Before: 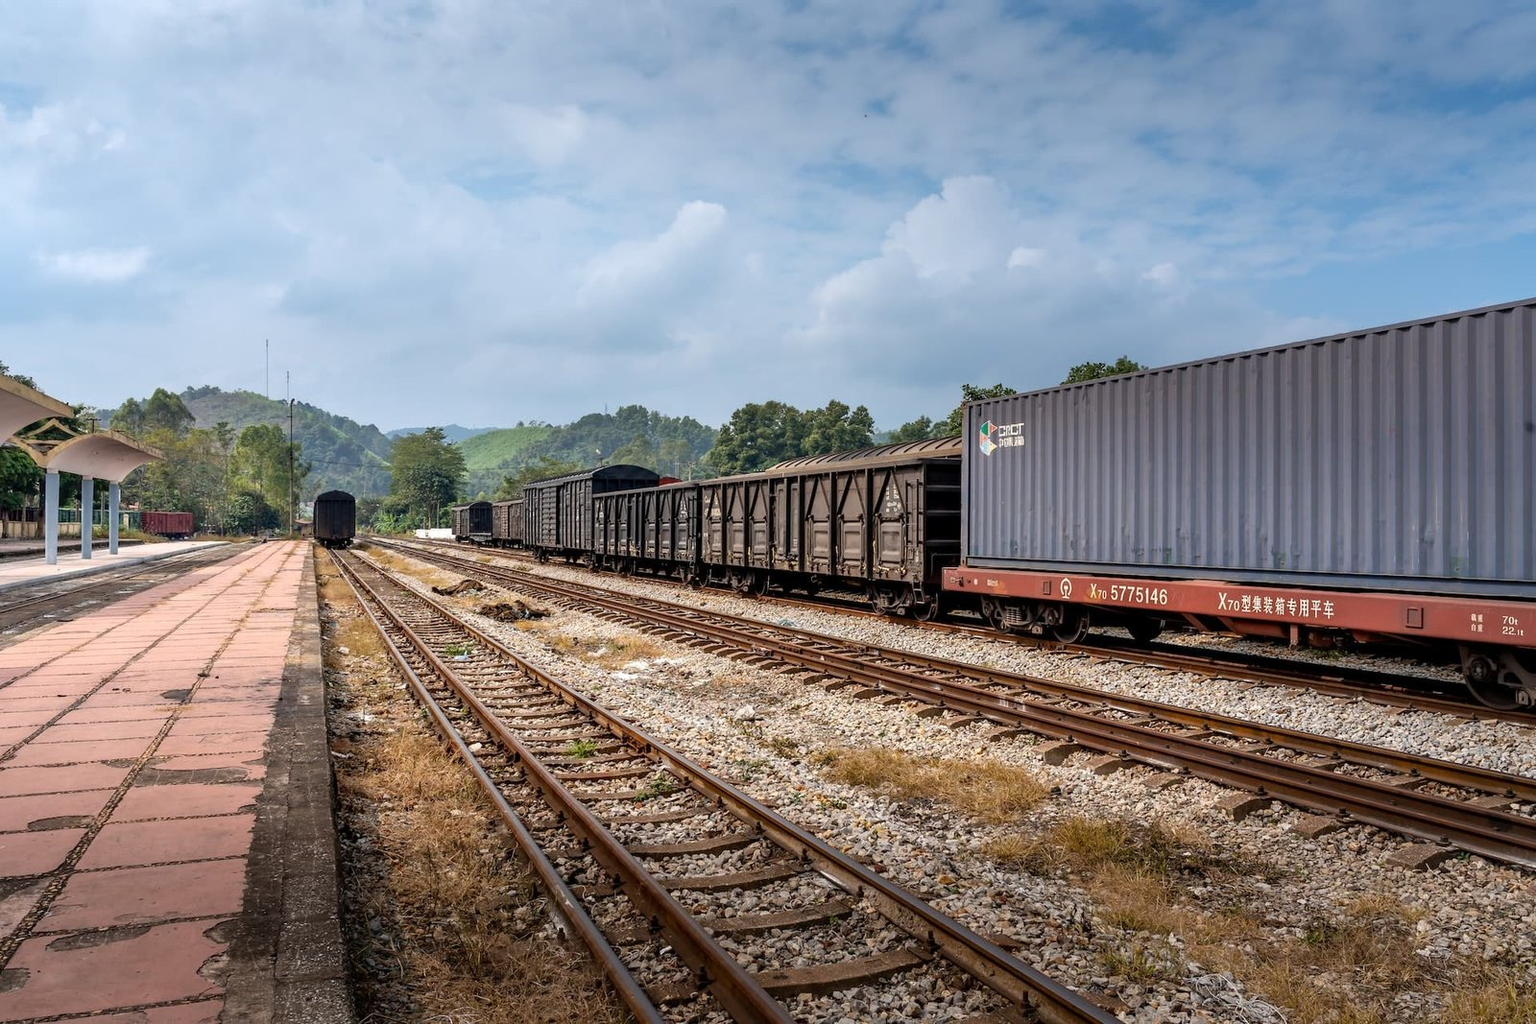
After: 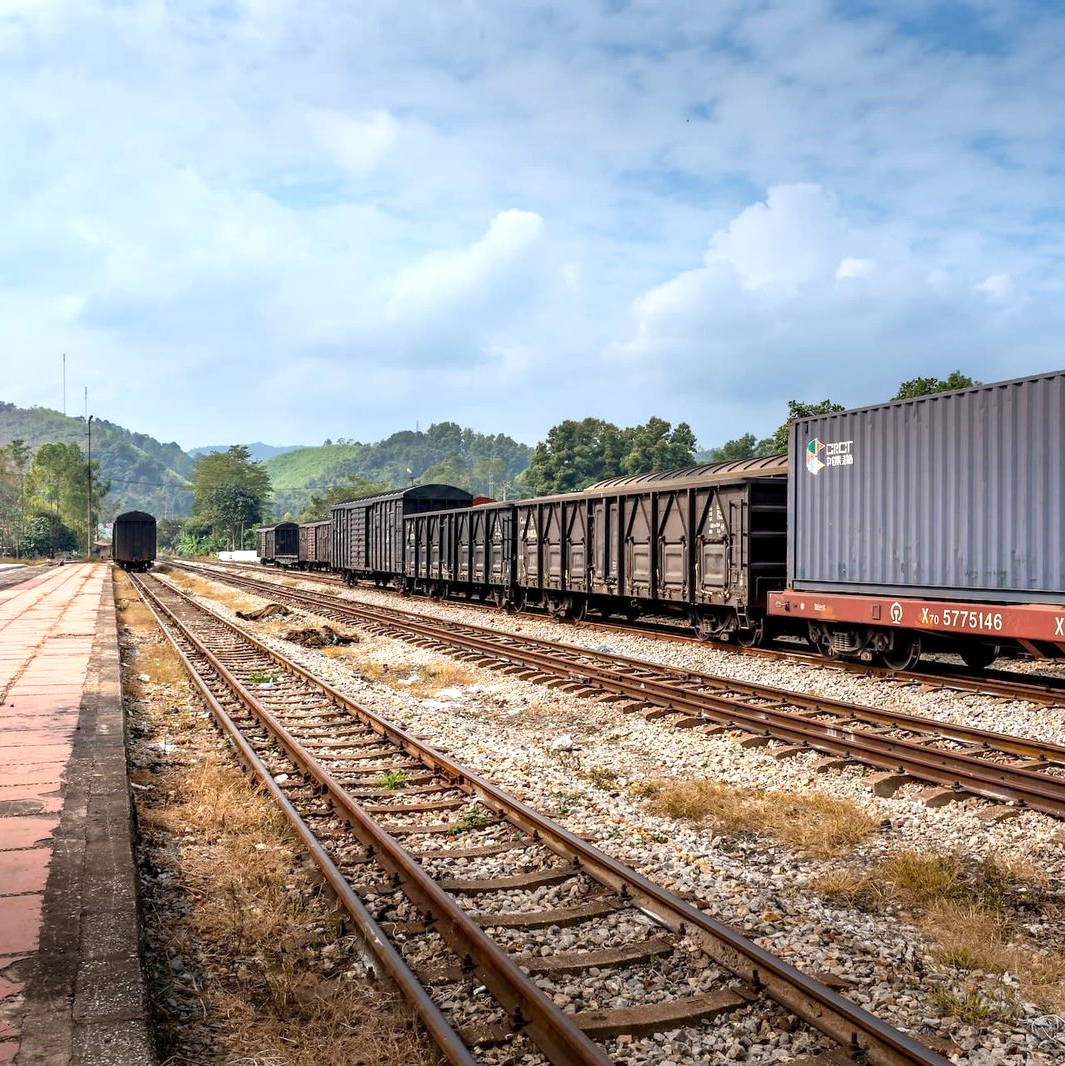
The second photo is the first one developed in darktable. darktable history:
crop and rotate: left 13.466%, right 19.919%
exposure: black level correction 0.001, exposure 0.499 EV, compensate highlight preservation false
